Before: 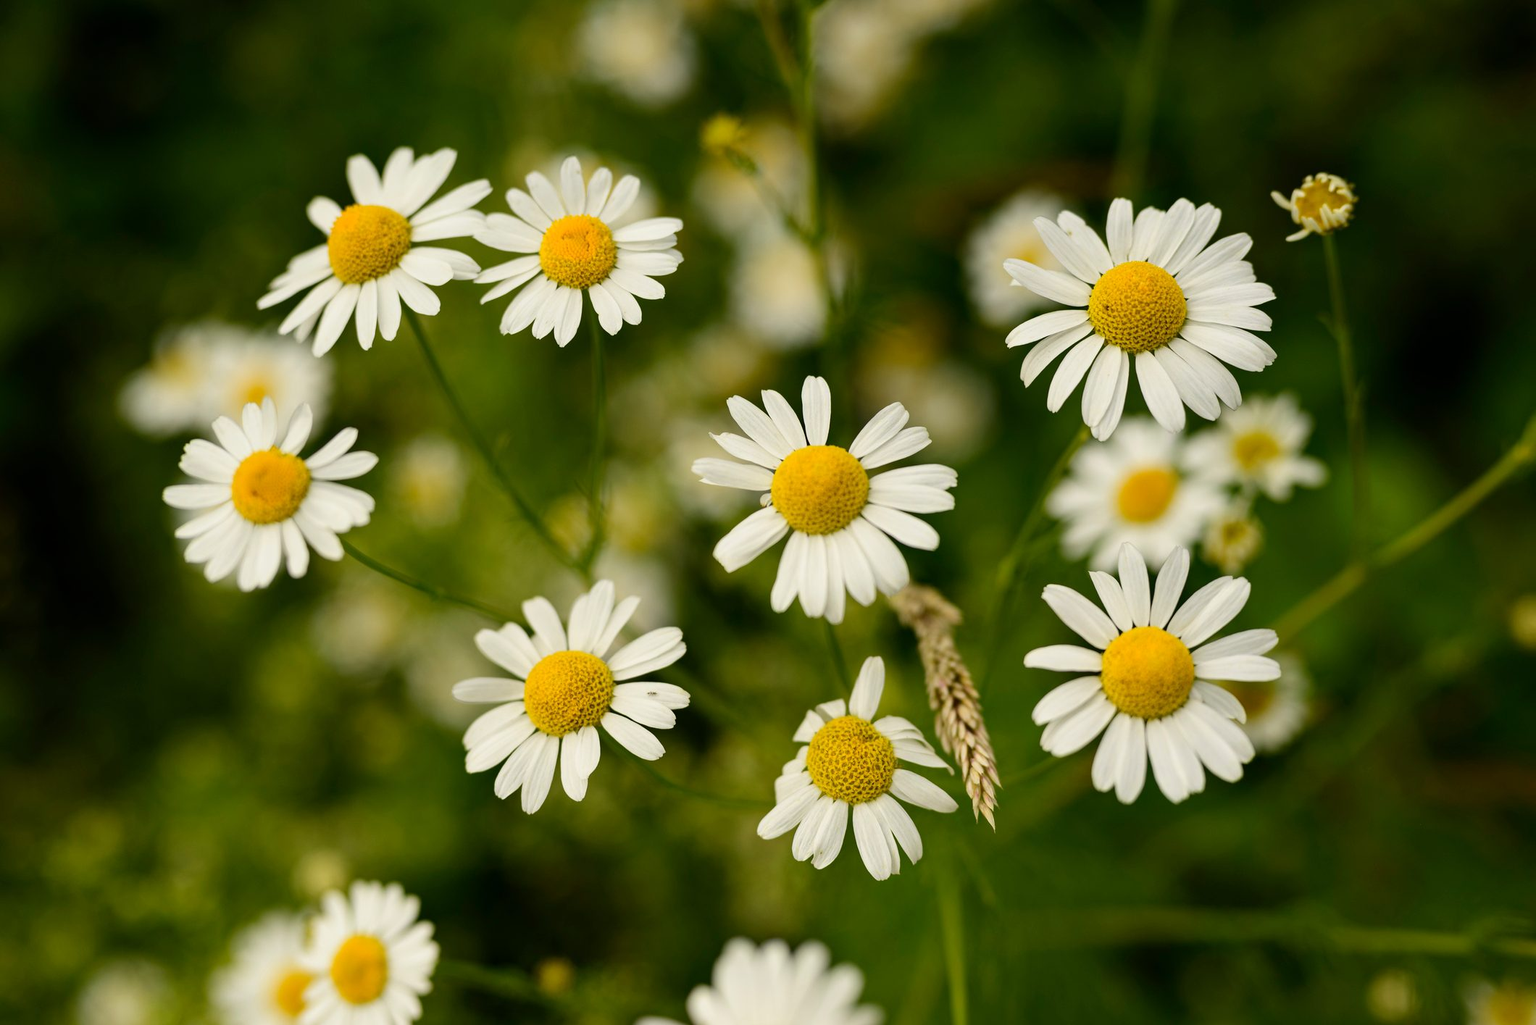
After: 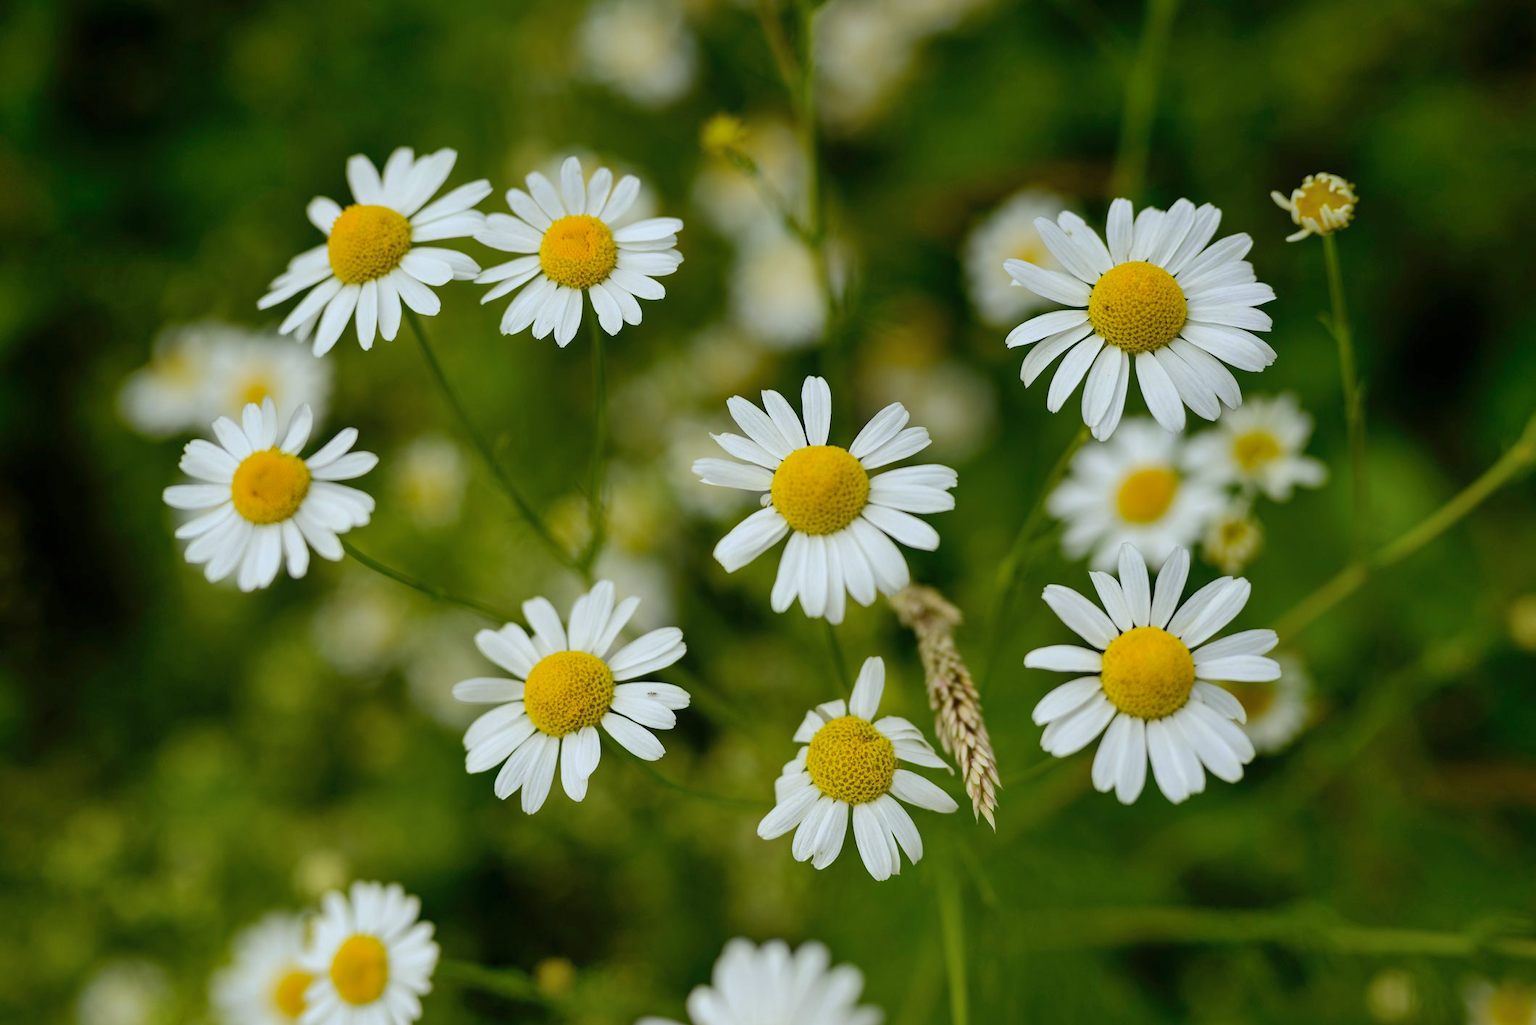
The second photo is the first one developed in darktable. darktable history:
shadows and highlights: on, module defaults
white balance: red 0.931, blue 1.11
